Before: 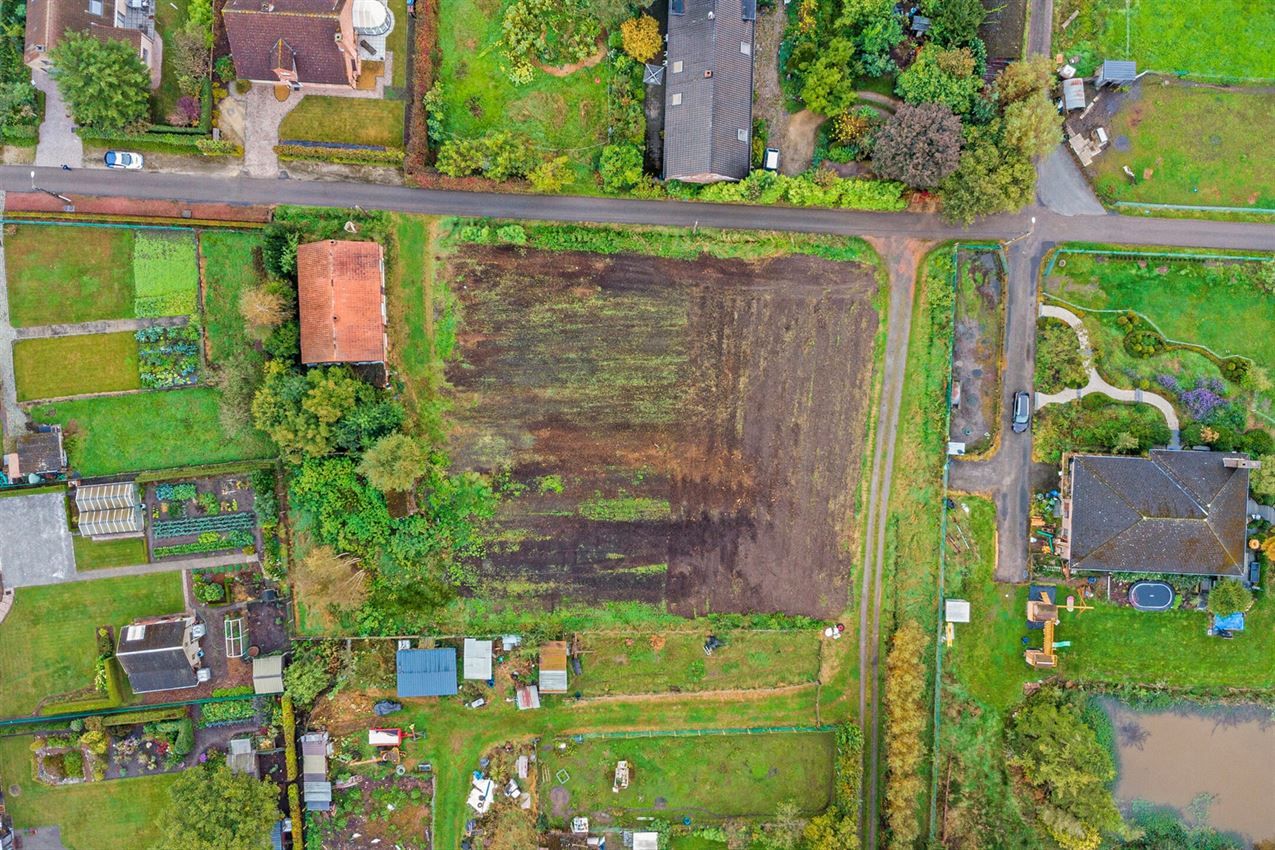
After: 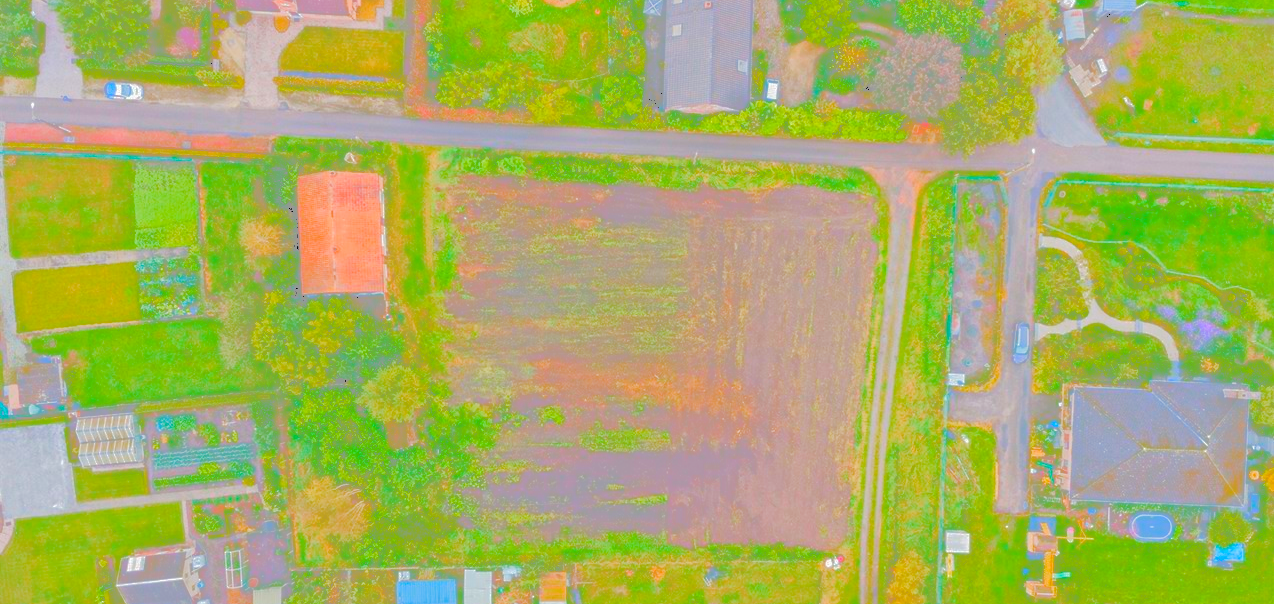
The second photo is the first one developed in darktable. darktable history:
shadows and highlights: shadows 31.15, highlights 1.86, soften with gaussian
crop and rotate: top 8.253%, bottom 20.606%
color balance rgb: perceptual saturation grading › global saturation 39.386%, perceptual saturation grading › highlights -24.944%, perceptual saturation grading › mid-tones 35.194%, perceptual saturation grading › shadows 34.529%
tone curve: curves: ch0 [(0, 0) (0.003, 0.626) (0.011, 0.626) (0.025, 0.63) (0.044, 0.631) (0.069, 0.632) (0.1, 0.636) (0.136, 0.637) (0.177, 0.641) (0.224, 0.642) (0.277, 0.646) (0.335, 0.649) (0.399, 0.661) (0.468, 0.679) (0.543, 0.702) (0.623, 0.732) (0.709, 0.769) (0.801, 0.804) (0.898, 0.847) (1, 1)], color space Lab, independent channels, preserve colors none
